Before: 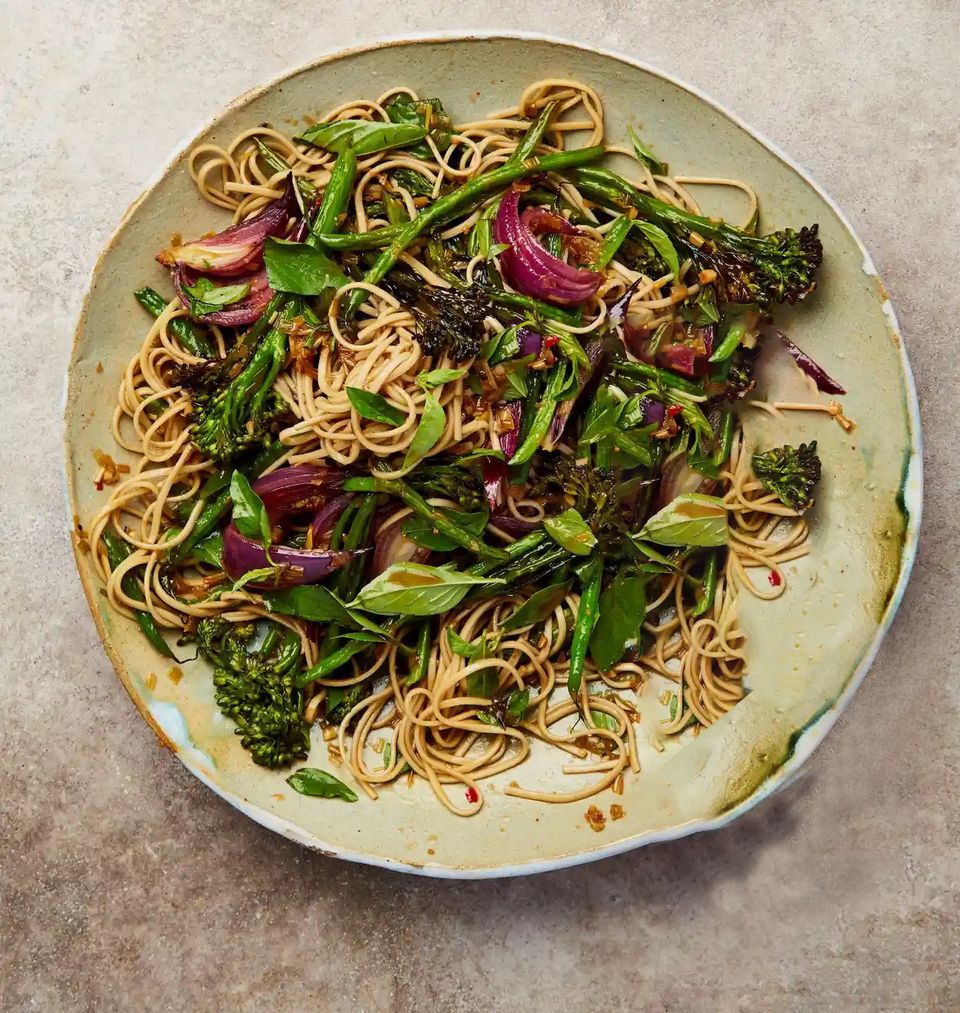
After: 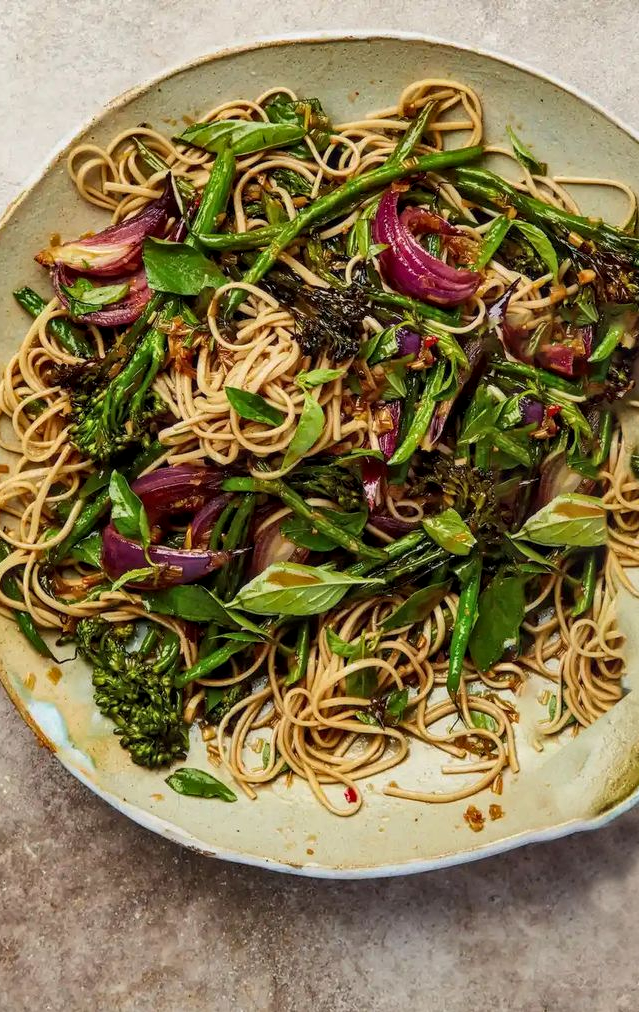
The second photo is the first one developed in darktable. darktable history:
local contrast: on, module defaults
crop and rotate: left 12.648%, right 20.685%
